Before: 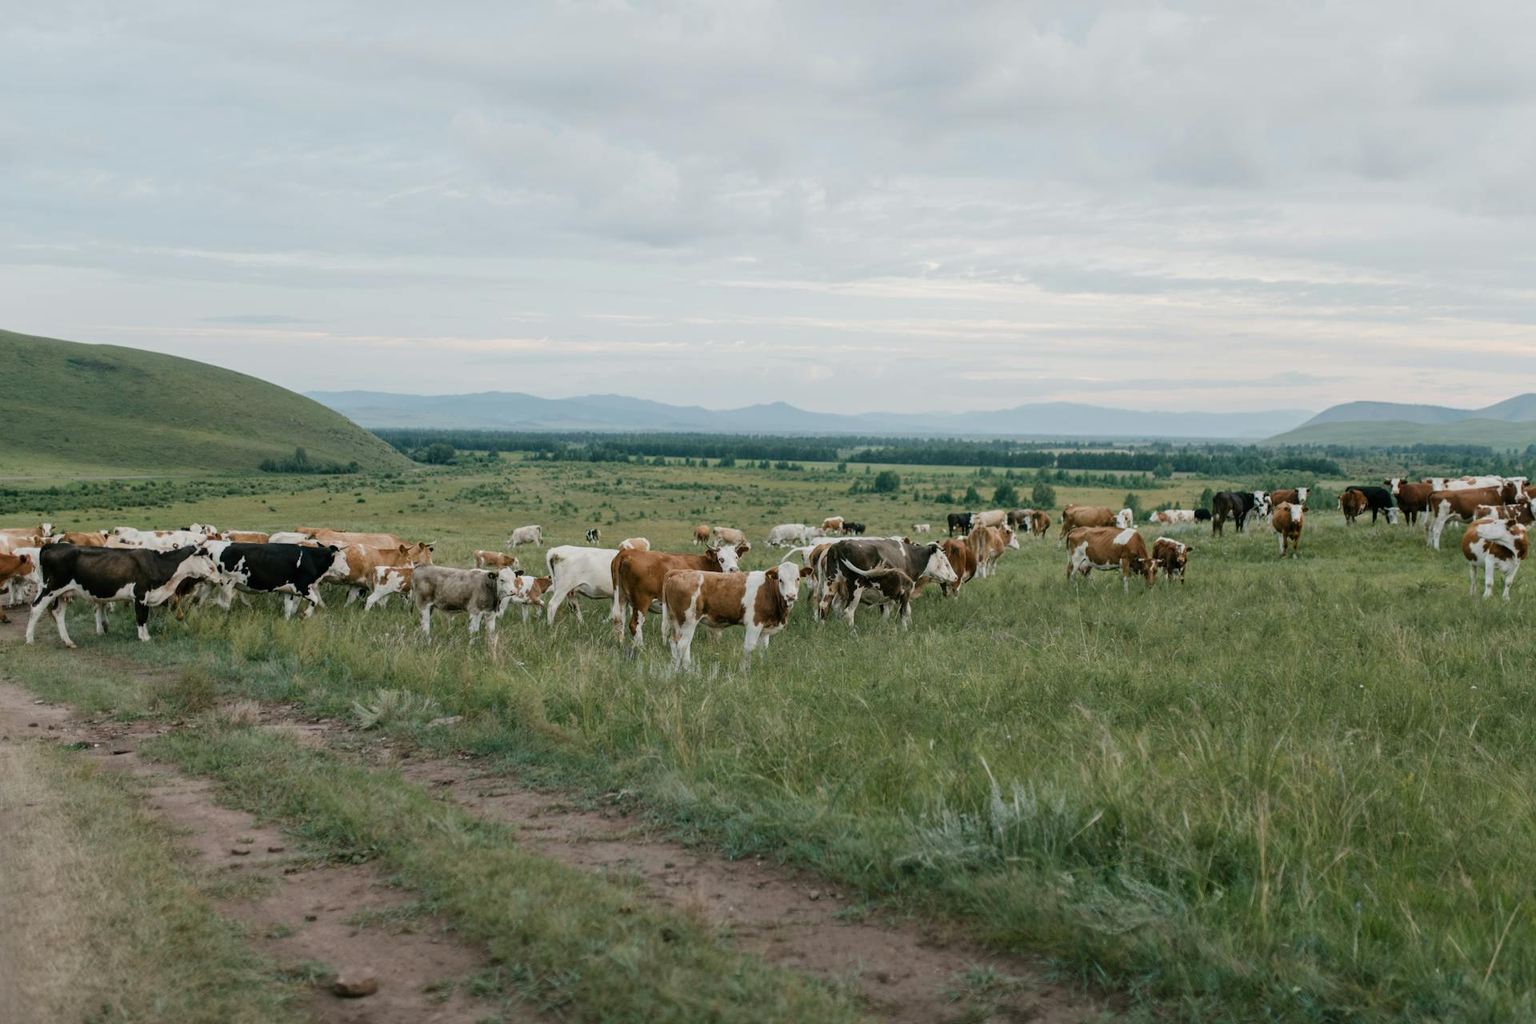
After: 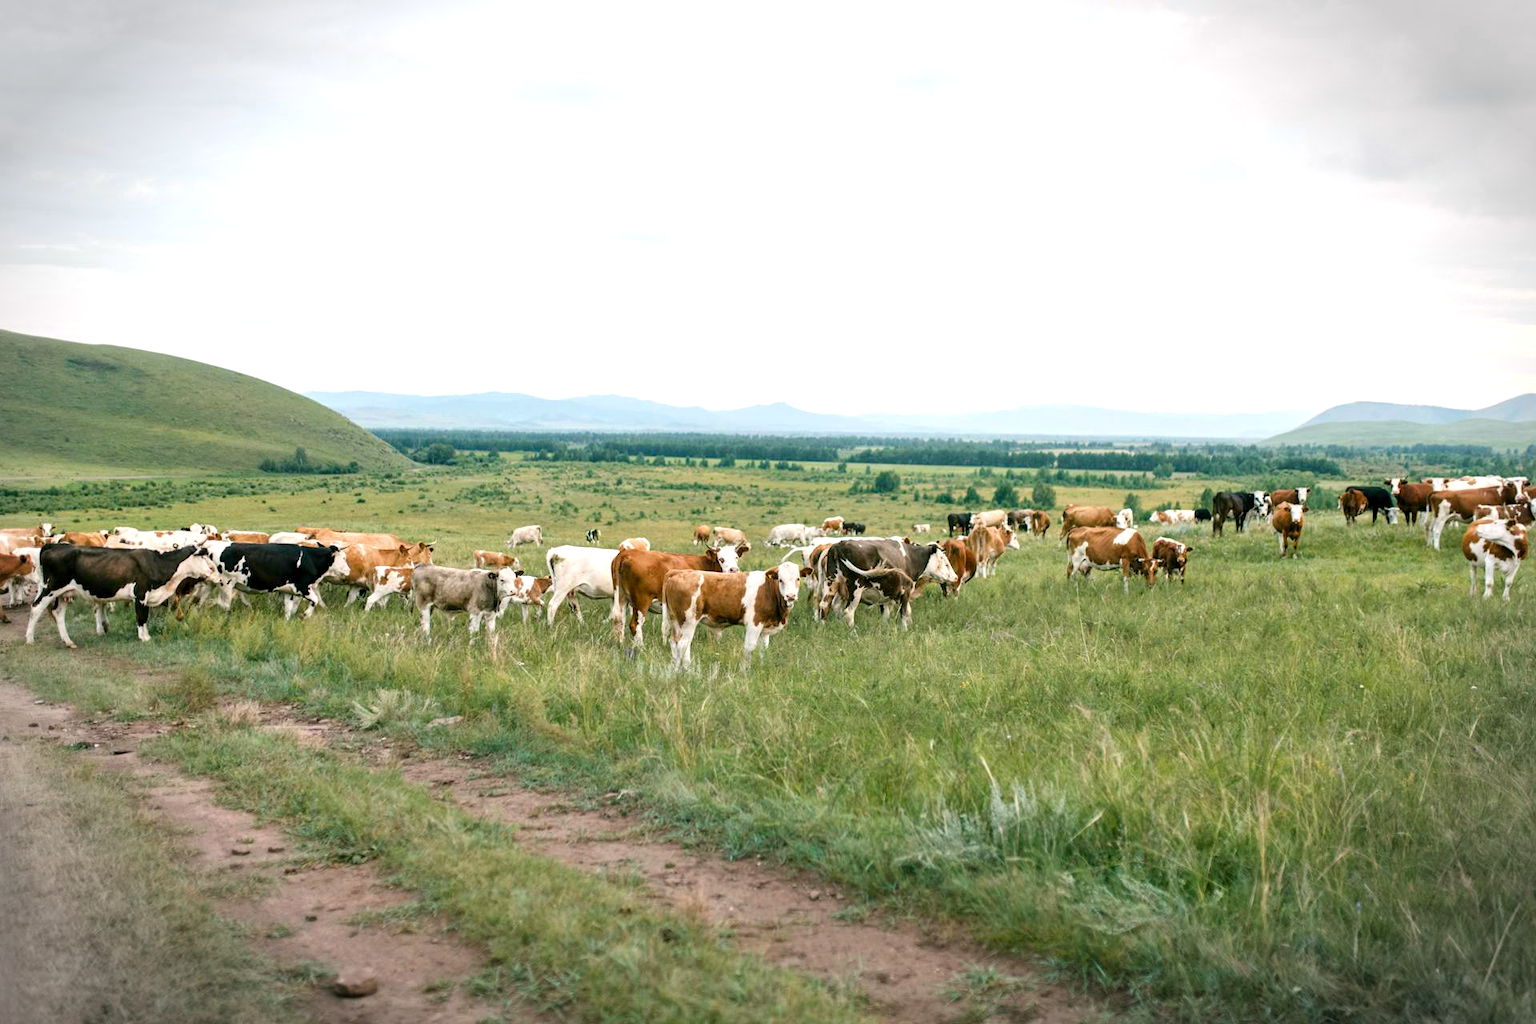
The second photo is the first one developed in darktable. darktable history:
color correction: highlights a* 3.33, highlights b* 2.1, saturation 1.22
vignetting: fall-off start 90.1%, fall-off radius 38.36%, width/height ratio 1.222, shape 1.29
exposure: black level correction 0.001, exposure 1 EV, compensate exposure bias true, compensate highlight preservation false
